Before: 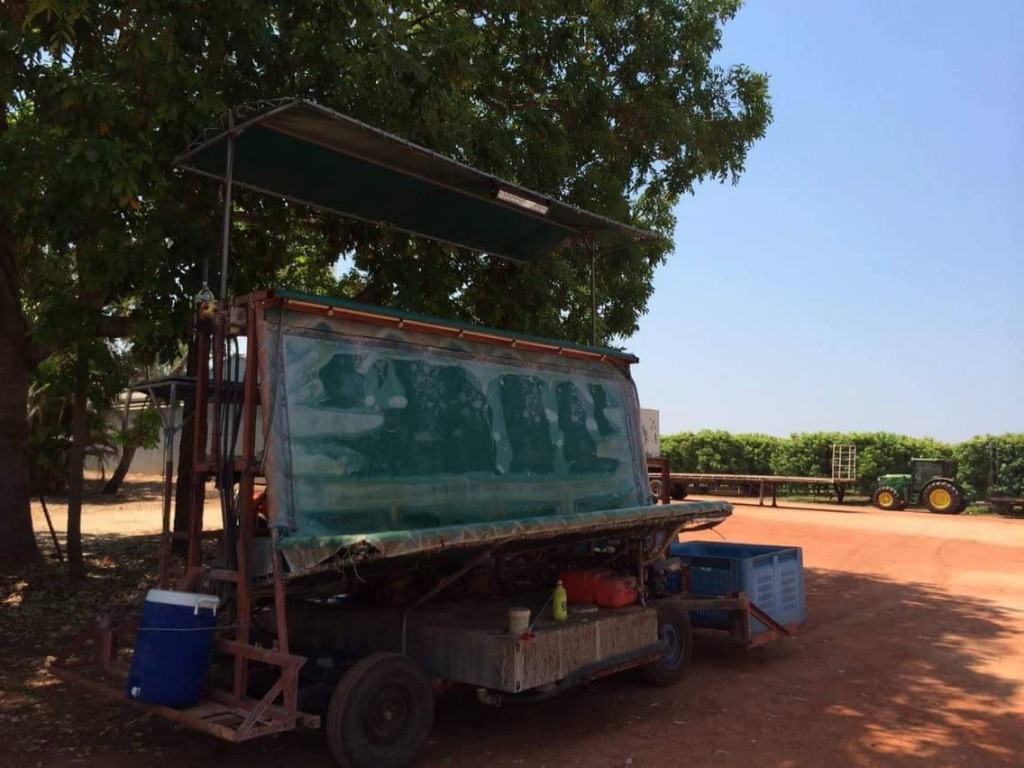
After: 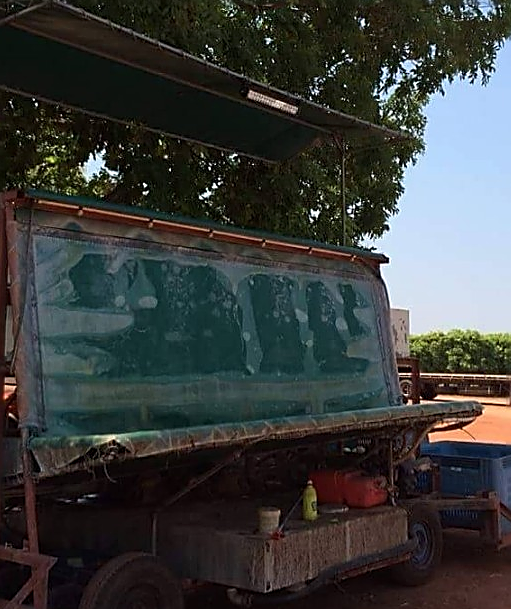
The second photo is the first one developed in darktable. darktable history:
crop and rotate: angle 0.018°, left 24.441%, top 13.165%, right 25.604%, bottom 7.482%
sharpen: radius 1.667, amount 1.31
